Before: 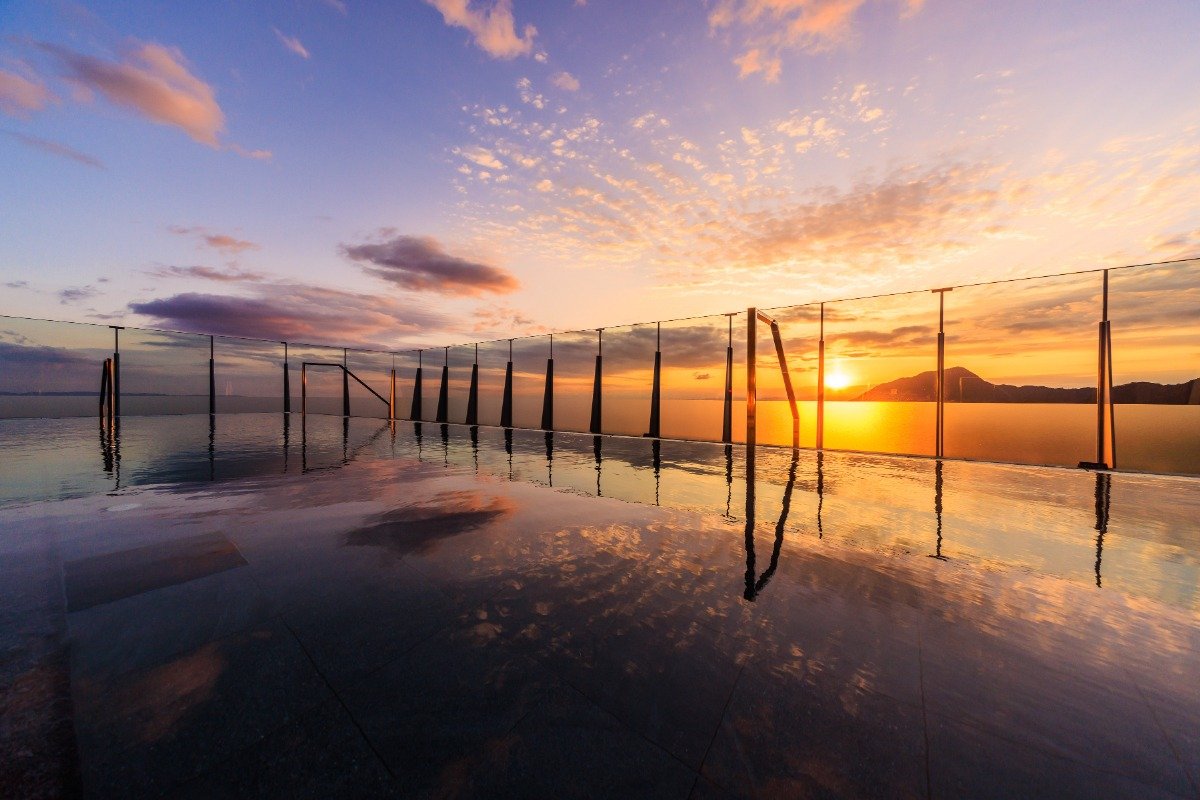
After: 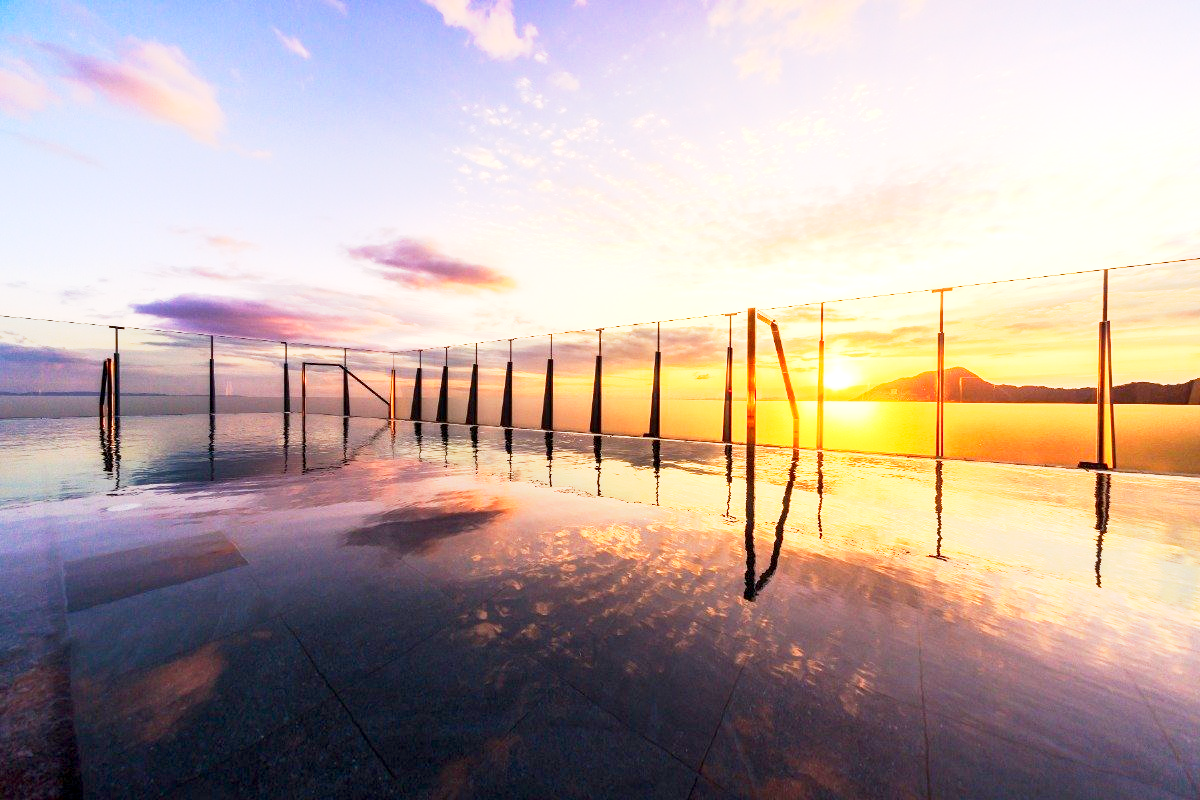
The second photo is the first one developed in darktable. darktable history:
exposure: black level correction 0.001, exposure 1.3 EV, compensate highlight preservation false
contrast brightness saturation: contrast 0.04, saturation 0.16
base curve: curves: ch0 [(0, 0) (0.088, 0.125) (0.176, 0.251) (0.354, 0.501) (0.613, 0.749) (1, 0.877)], preserve colors none
